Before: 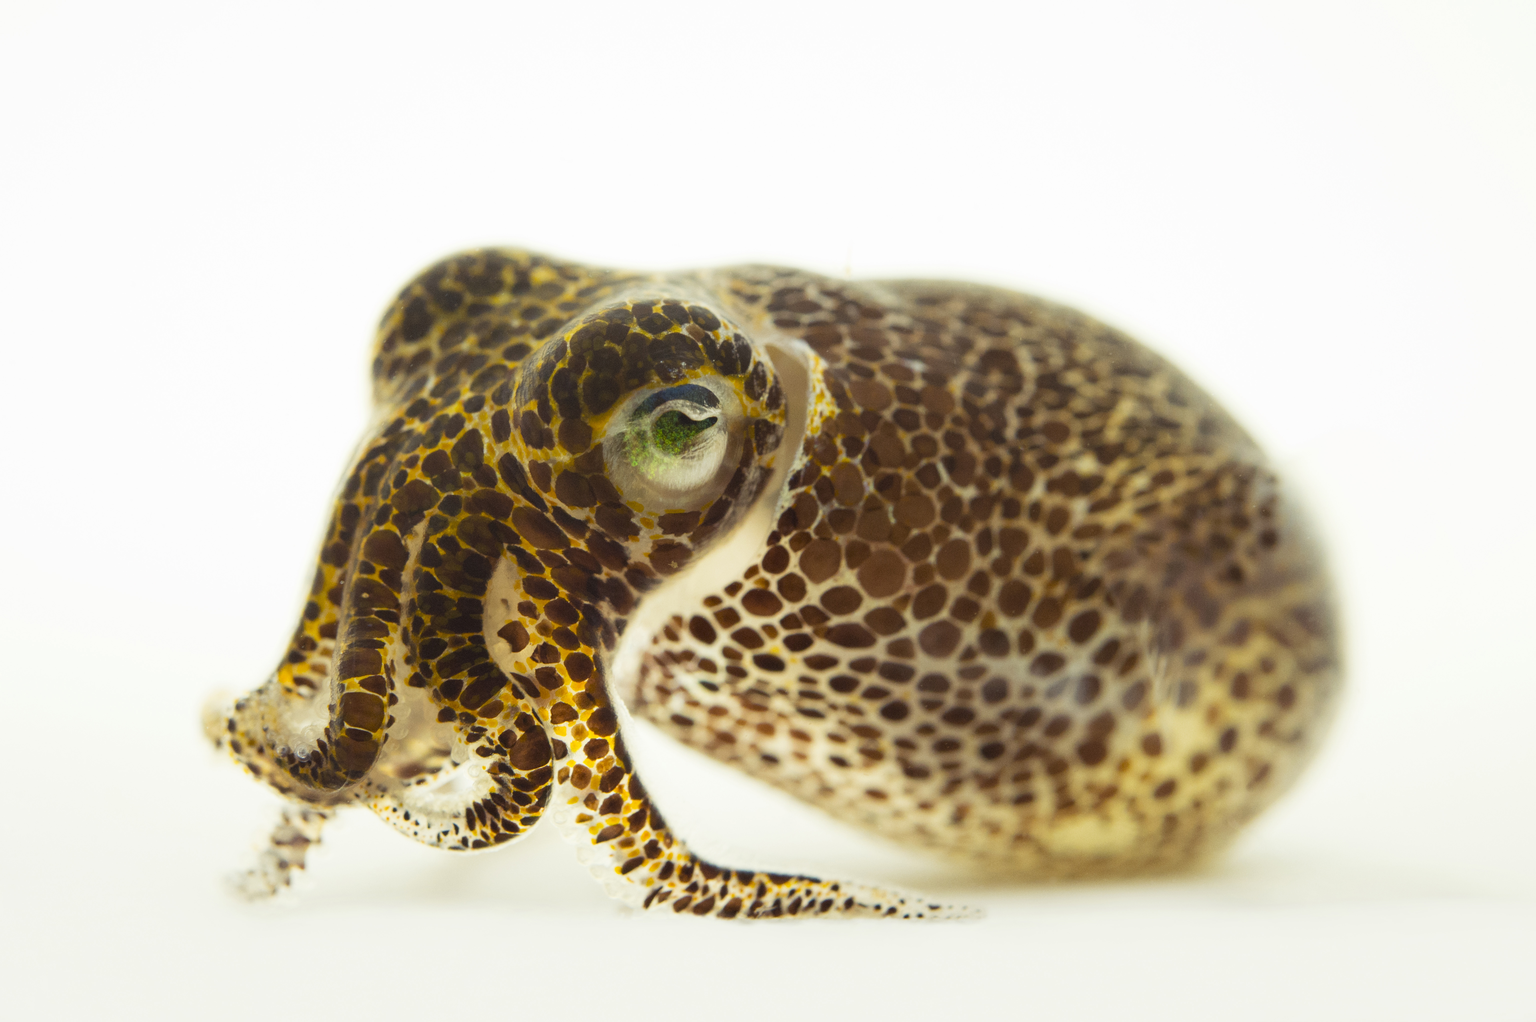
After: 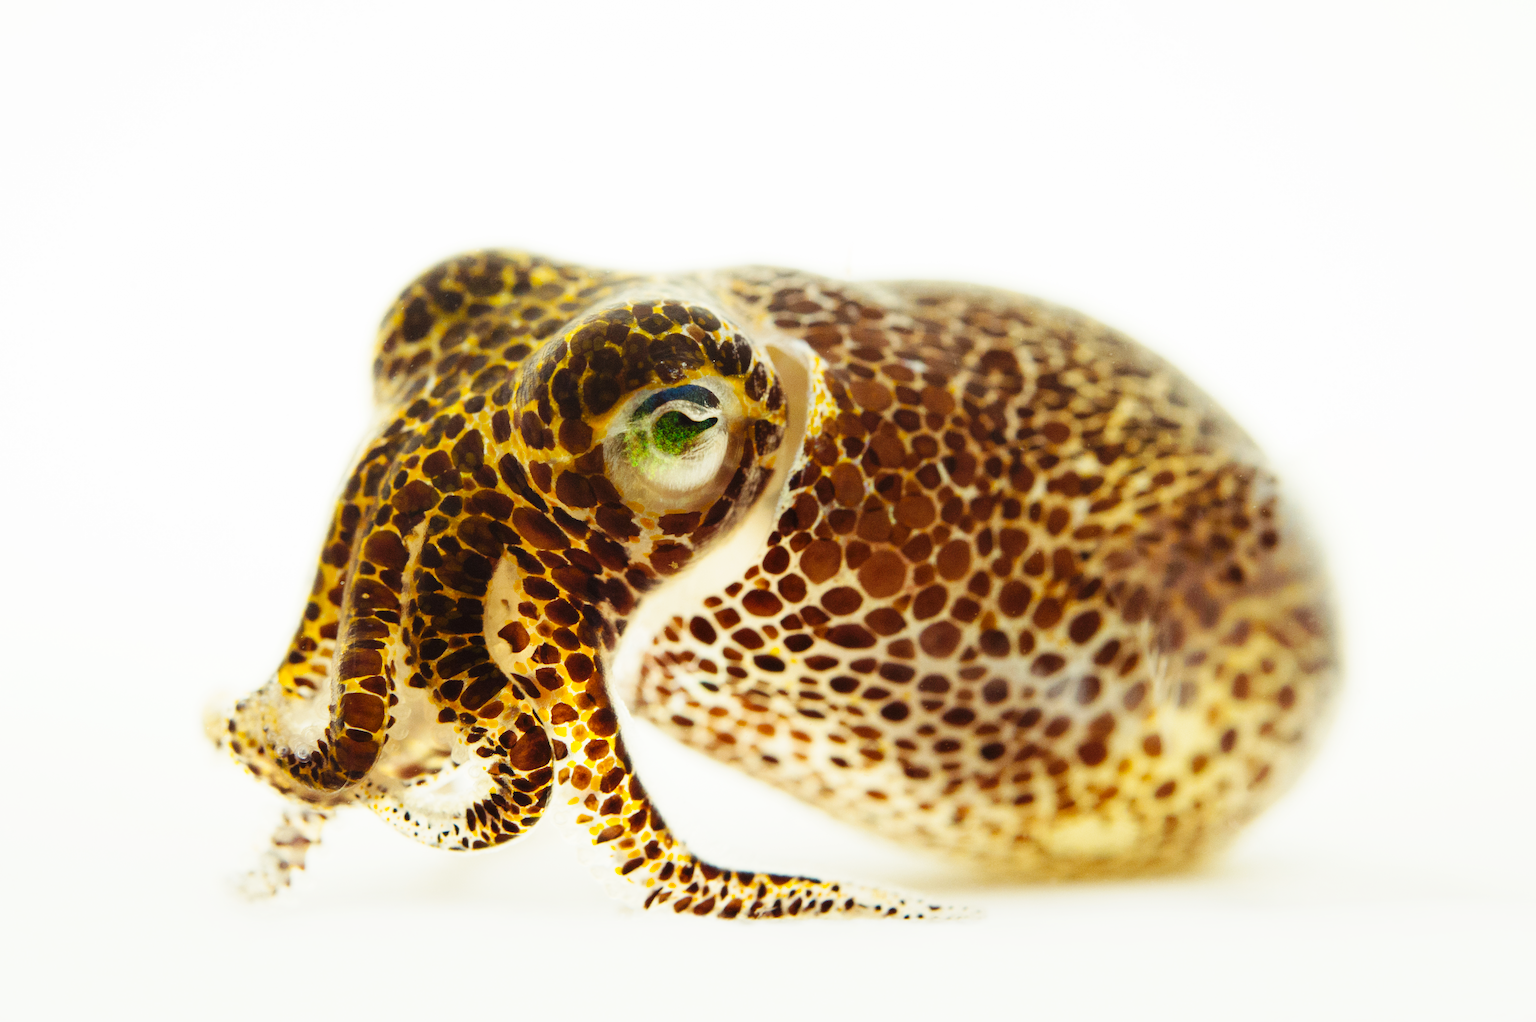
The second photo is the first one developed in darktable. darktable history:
exposure: compensate exposure bias true, compensate highlight preservation false
base curve: curves: ch0 [(0, 0) (0.036, 0.025) (0.121, 0.166) (0.206, 0.329) (0.605, 0.79) (1, 1)], preserve colors none
